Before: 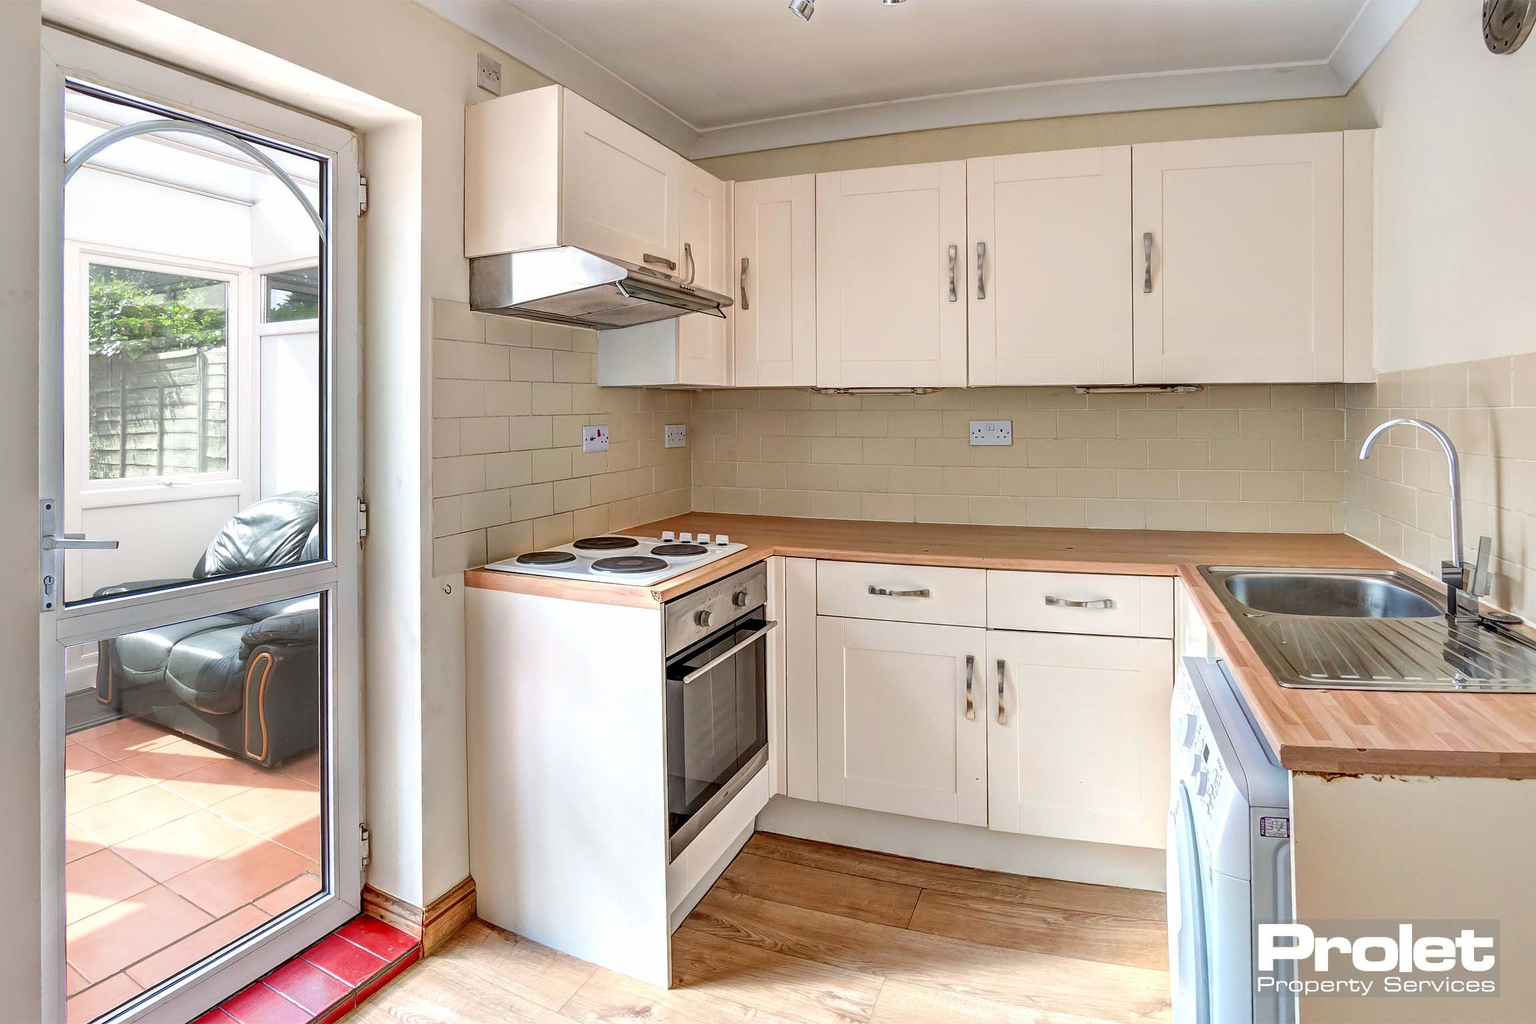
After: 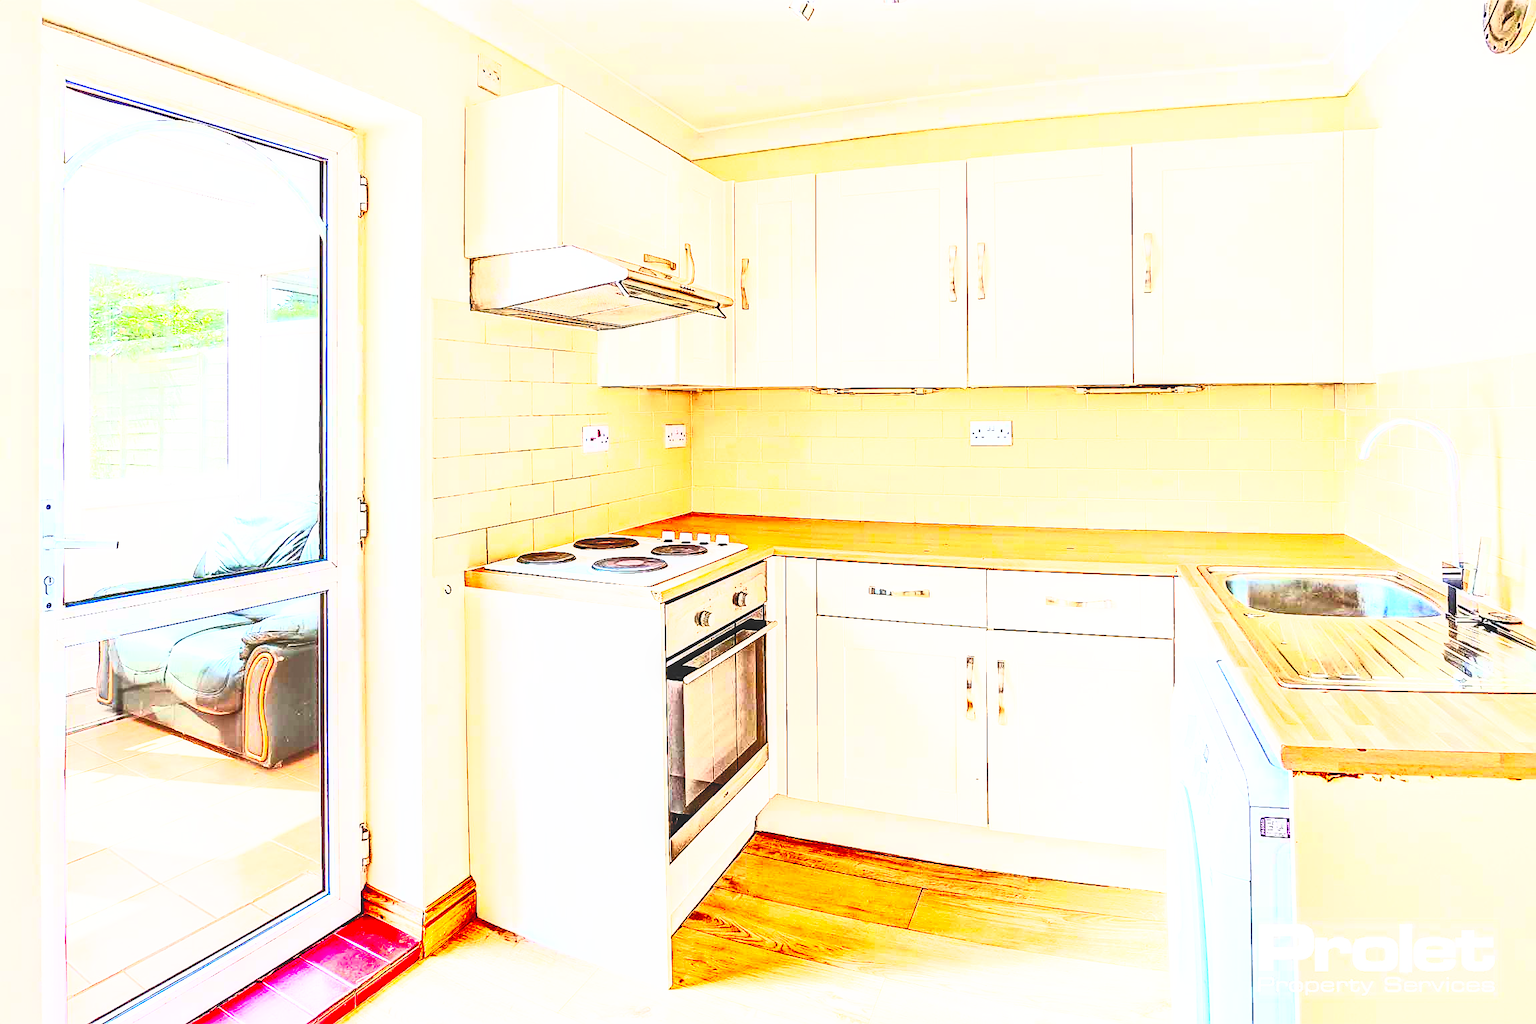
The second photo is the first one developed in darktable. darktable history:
base curve: curves: ch0 [(0, 0) (0.007, 0.004) (0.027, 0.03) (0.046, 0.07) (0.207, 0.54) (0.442, 0.872) (0.673, 0.972) (1, 1)], preserve colors none
white balance: emerald 1
contrast brightness saturation: contrast 1, brightness 1, saturation 1
sharpen: on, module defaults
local contrast: detail 115%
